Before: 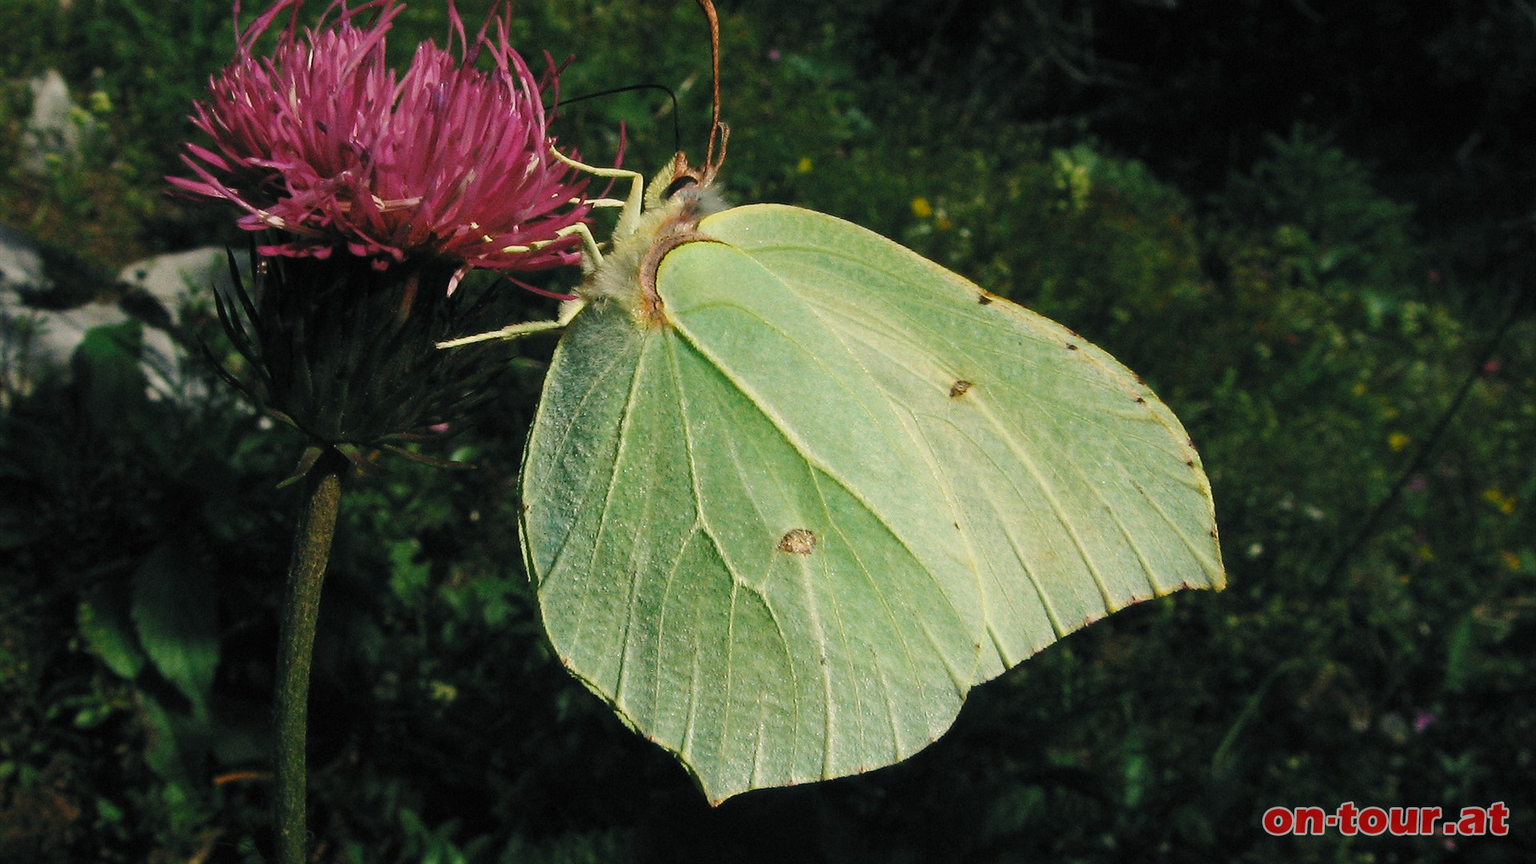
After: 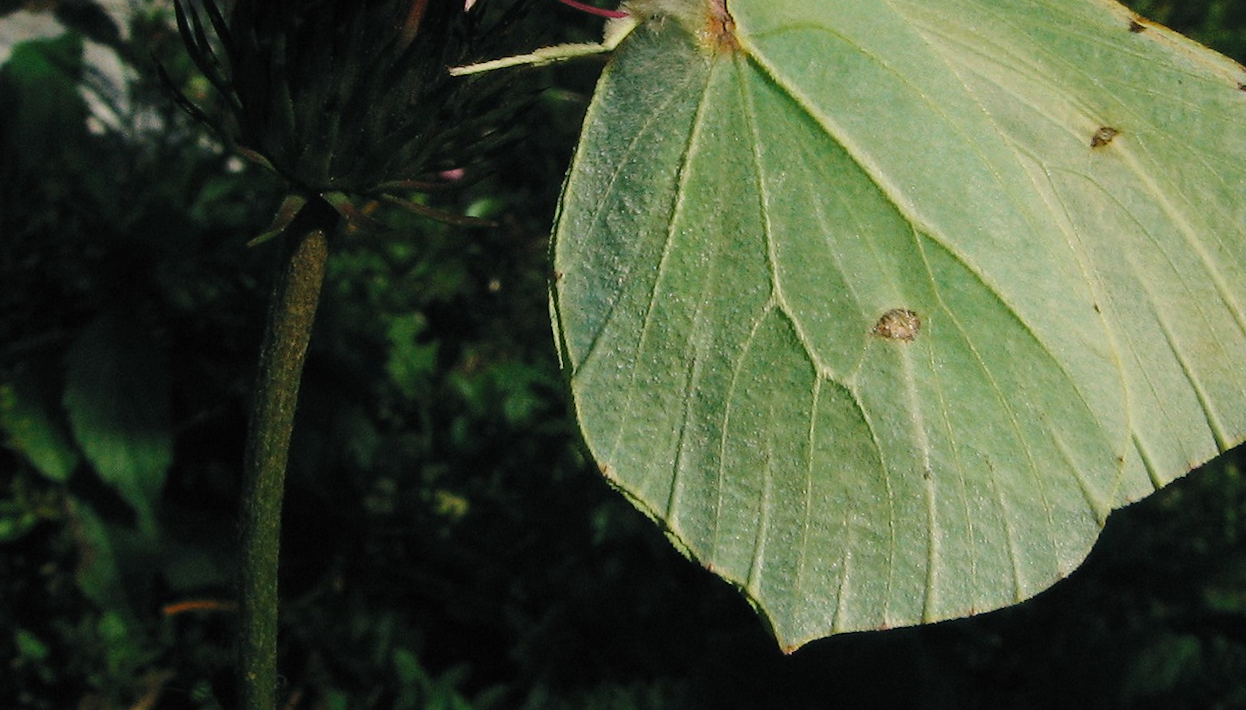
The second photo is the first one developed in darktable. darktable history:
crop and rotate: angle -1.02°, left 3.671%, top 32.188%, right 29.342%
tone equalizer: -8 EV -1.97 EV, -7 EV -1.98 EV, -6 EV -1.98 EV, -5 EV -1.96 EV, -4 EV -1.97 EV, -3 EV -1.97 EV, -2 EV -1.98 EV, -1 EV -1.61 EV, +0 EV -1.98 EV
exposure: black level correction 0, exposure 1.678 EV, compensate highlight preservation false
